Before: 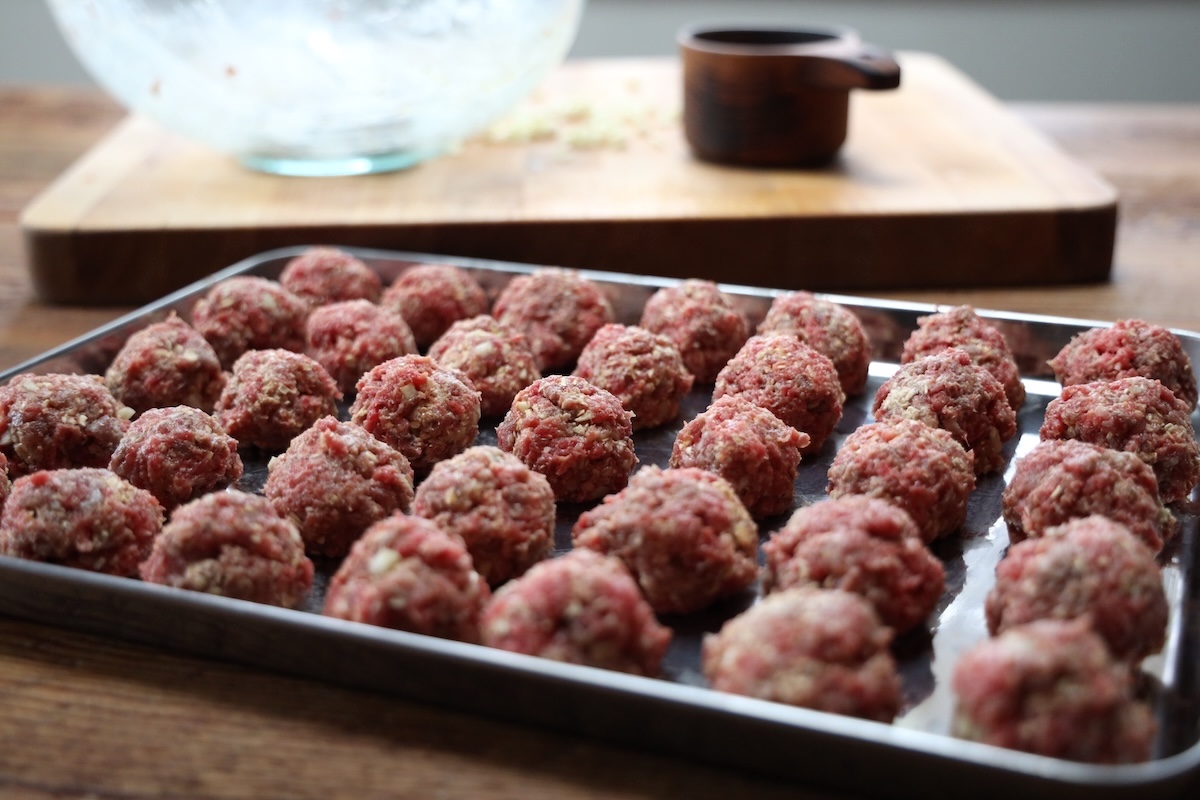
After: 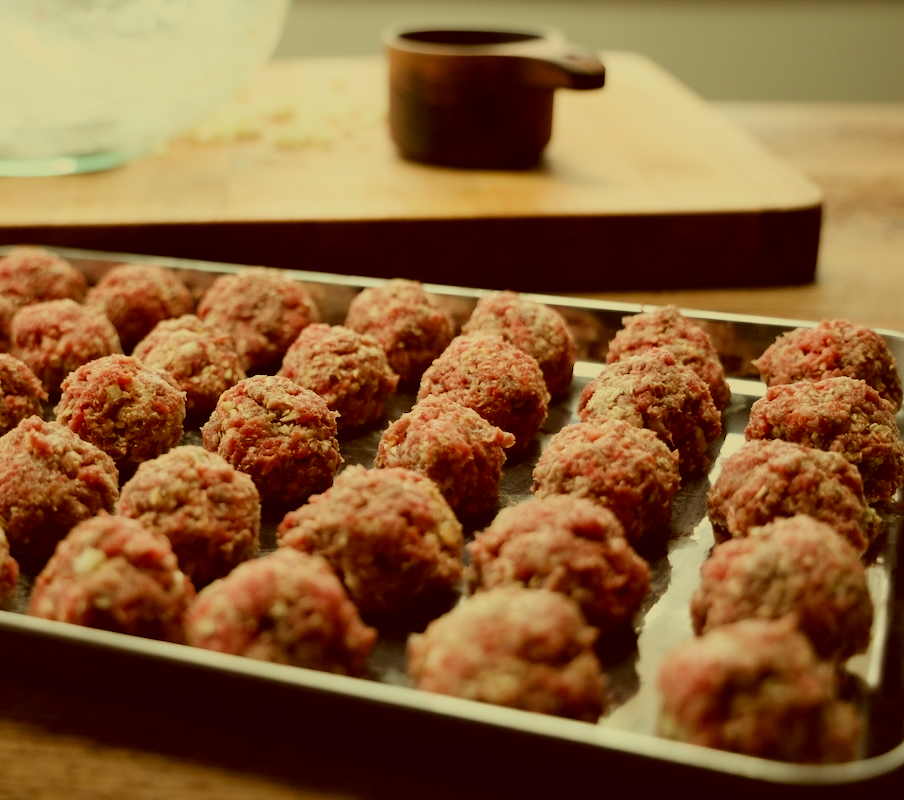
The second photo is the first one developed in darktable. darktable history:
crop and rotate: left 24.6%
white balance: red 1.08, blue 0.791
color correction: highlights a* -5.3, highlights b* 9.8, shadows a* 9.8, shadows b* 24.26
contrast brightness saturation: saturation -0.05
filmic rgb: black relative exposure -7.65 EV, white relative exposure 4.56 EV, hardness 3.61
